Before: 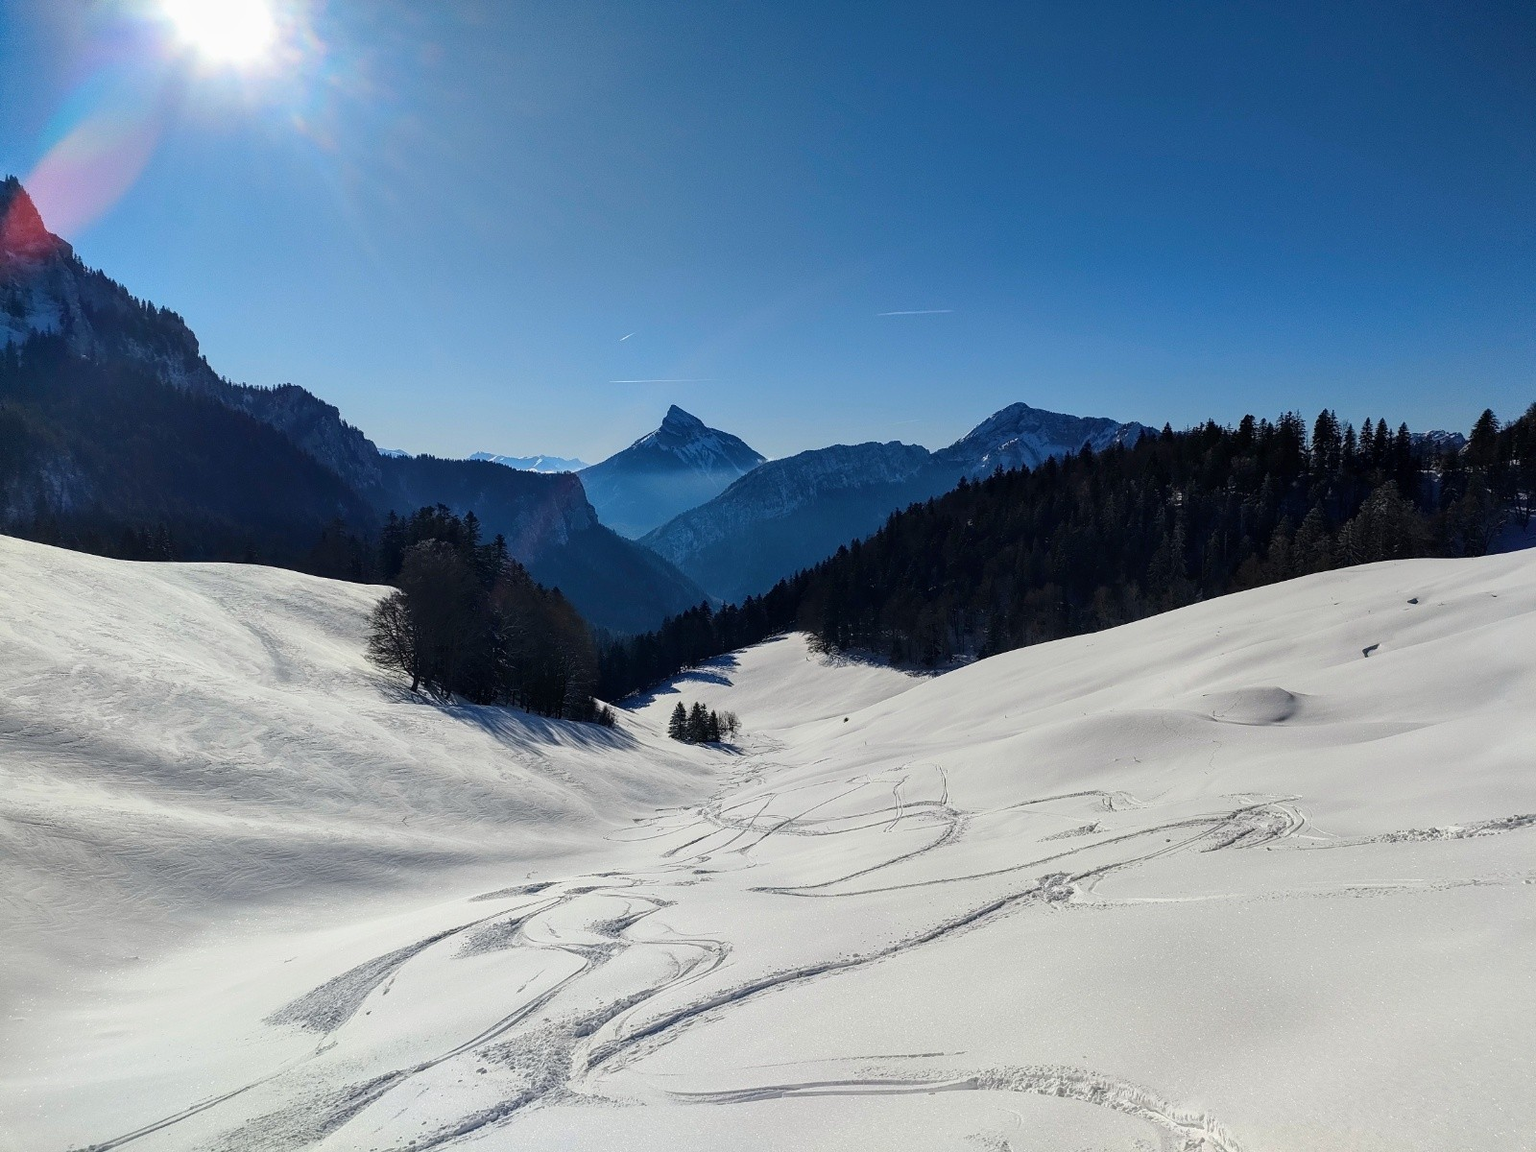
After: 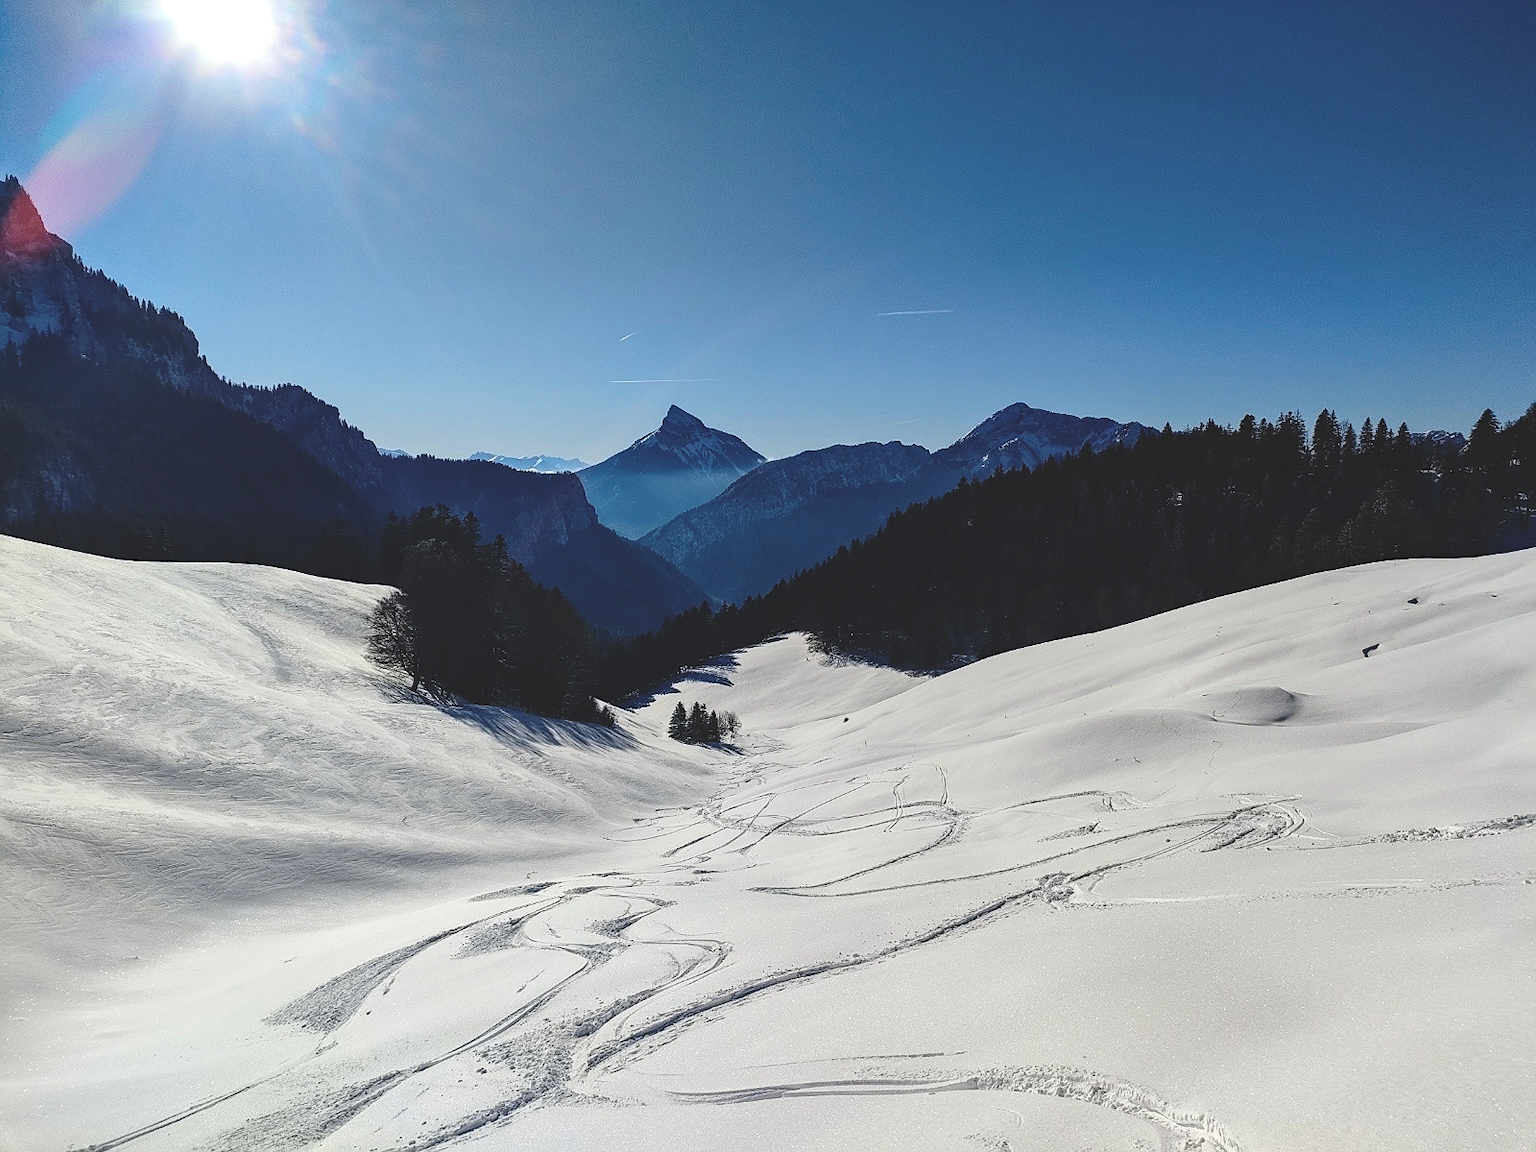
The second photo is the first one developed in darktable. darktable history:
color balance rgb: global offset › luminance 0.486%, perceptual saturation grading › global saturation 14.756%, global vibrance 20%
exposure: black level correction -0.039, exposure 0.065 EV, compensate exposure bias true, compensate highlight preservation false
haze removal: compatibility mode true, adaptive false
sharpen: radius 0.985
base curve: curves: ch0 [(0, 0) (0.073, 0.04) (0.157, 0.139) (0.492, 0.492) (0.758, 0.758) (1, 1)], preserve colors none
contrast brightness saturation: contrast 0.096, saturation -0.297
